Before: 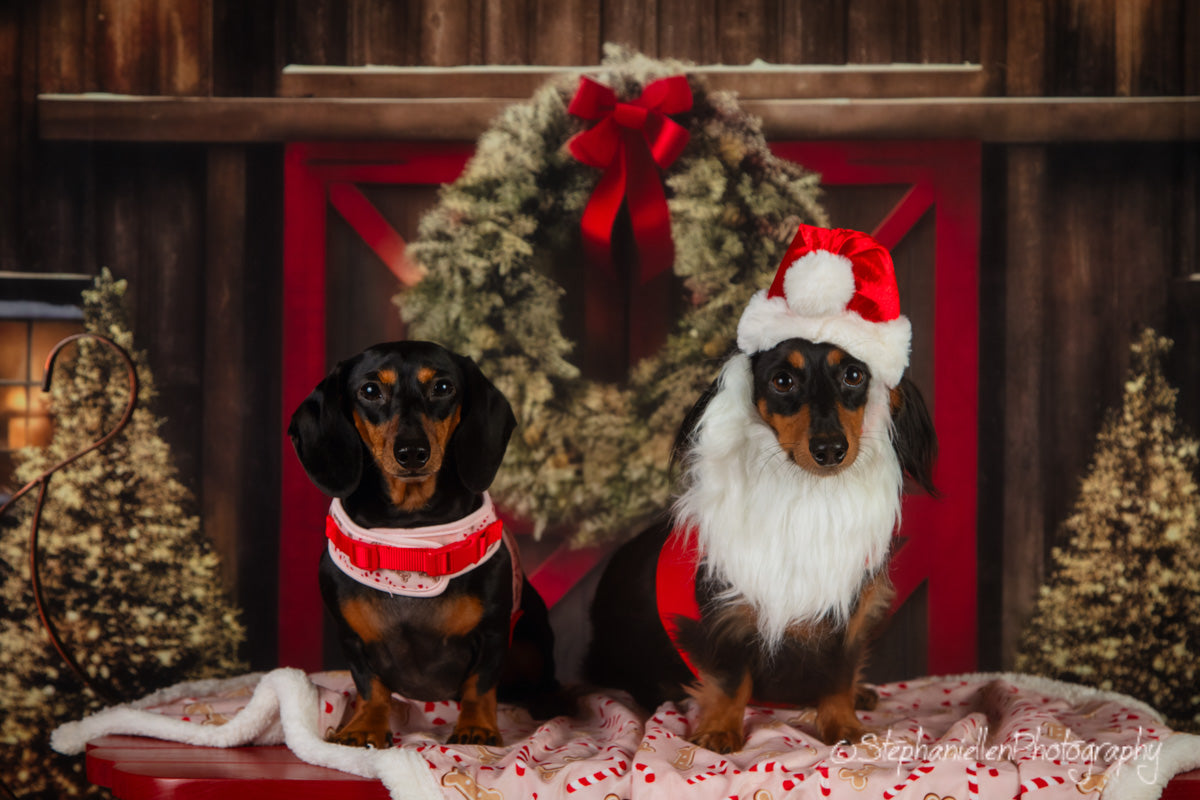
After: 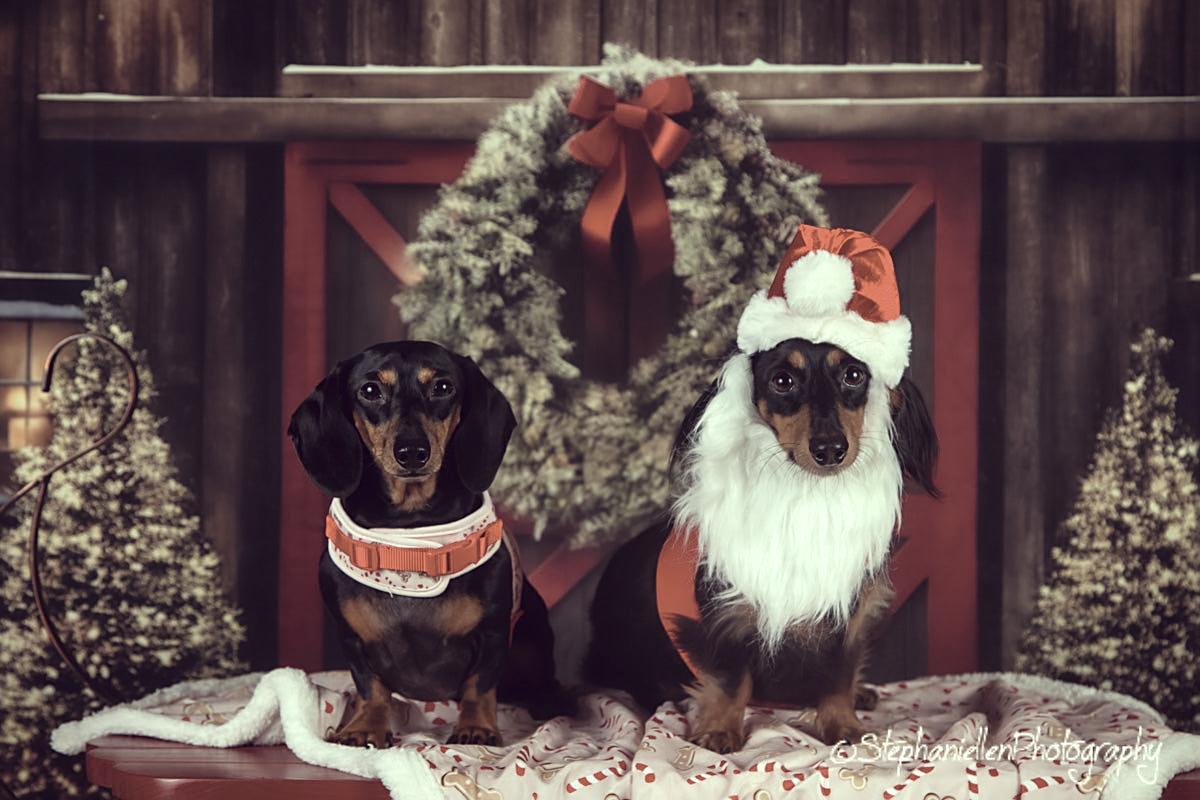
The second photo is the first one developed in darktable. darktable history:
white balance: red 0.986, blue 1.01
sharpen: on, module defaults
color correction: highlights a* -20.17, highlights b* 20.27, shadows a* 20.03, shadows b* -20.46, saturation 0.43
exposure: black level correction -0.002, exposure 0.54 EV, compensate highlight preservation false
